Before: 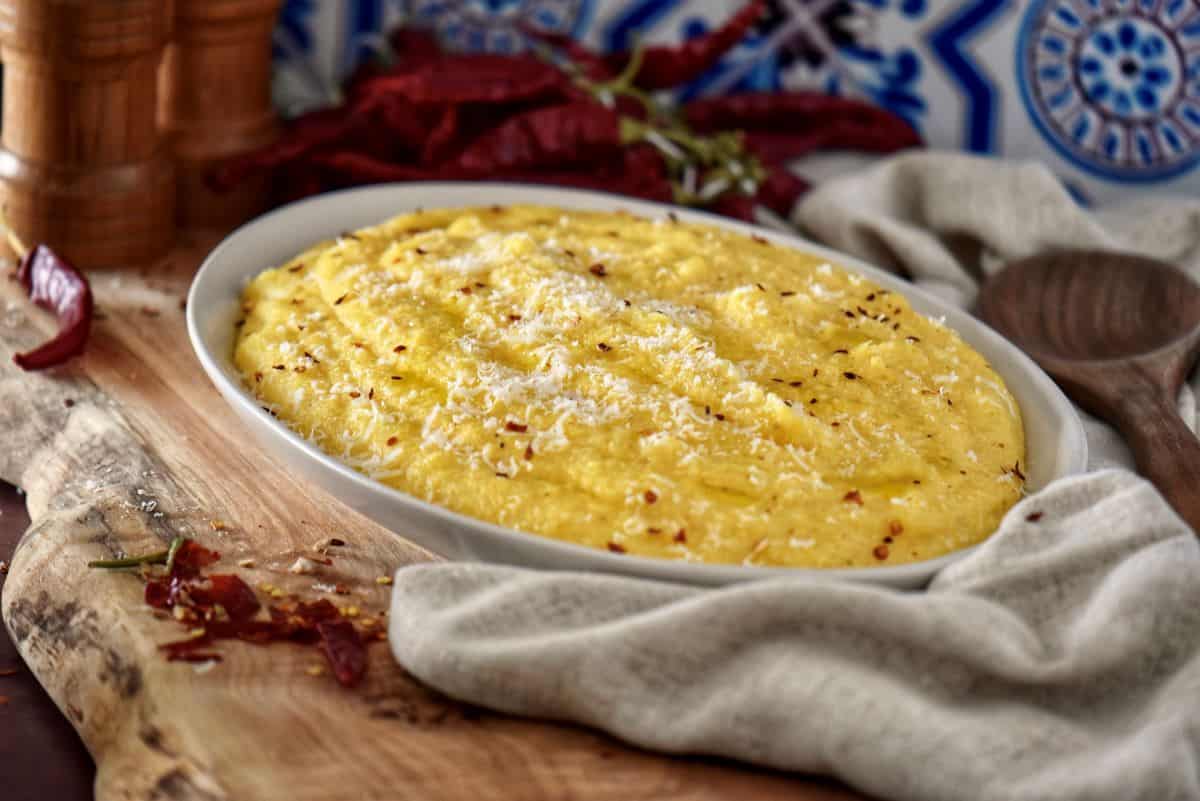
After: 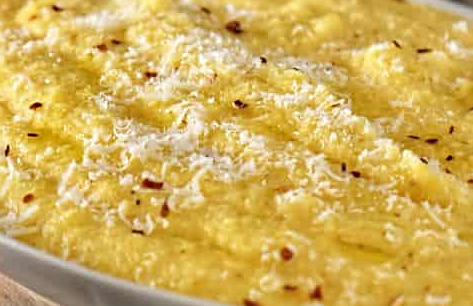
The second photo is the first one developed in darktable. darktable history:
crop: left 30.345%, top 30.388%, right 30.192%, bottom 30.303%
sharpen: on, module defaults
